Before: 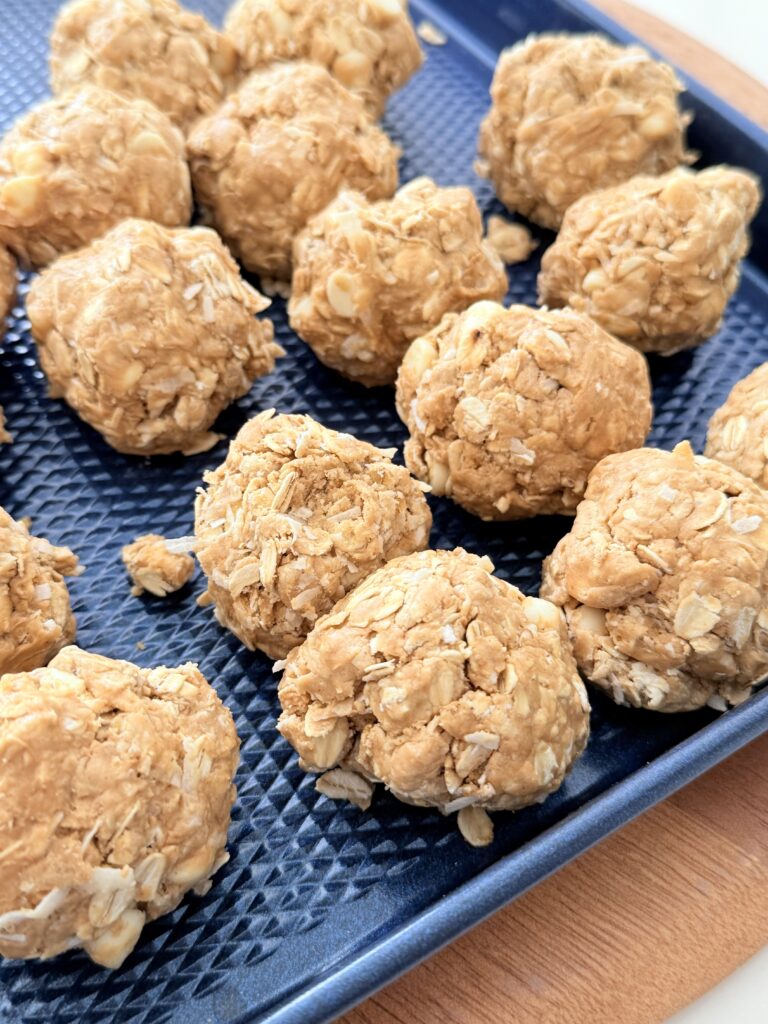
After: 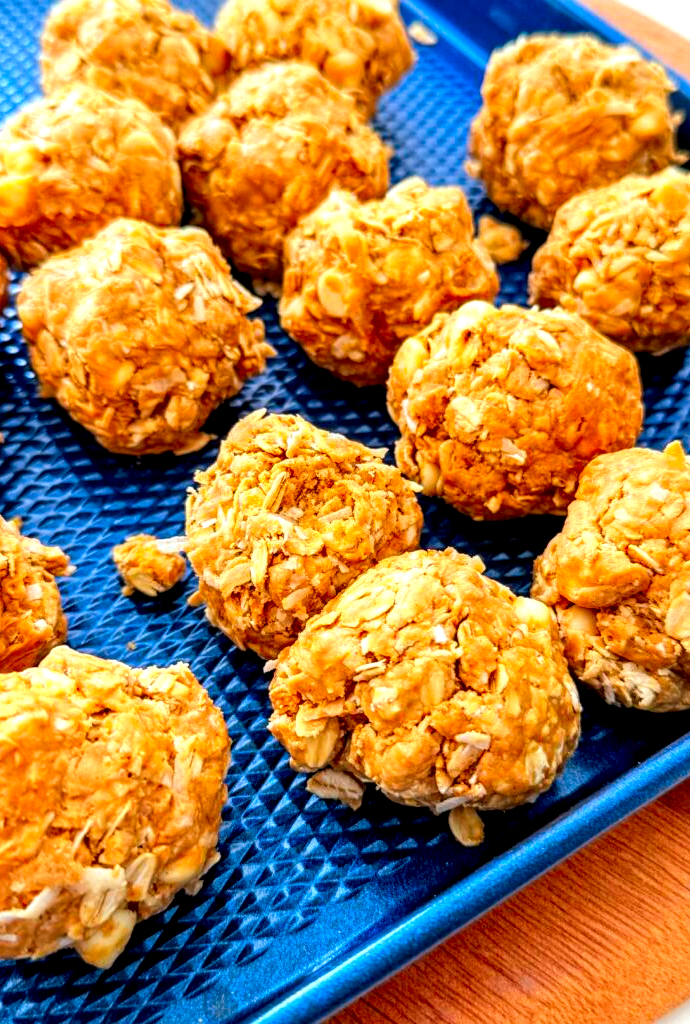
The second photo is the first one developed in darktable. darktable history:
color correction: highlights b* -0.016, saturation 2.13
crop and rotate: left 1.178%, right 8.87%
local contrast: highlights 63%, shadows 54%, detail 168%, midtone range 0.515
